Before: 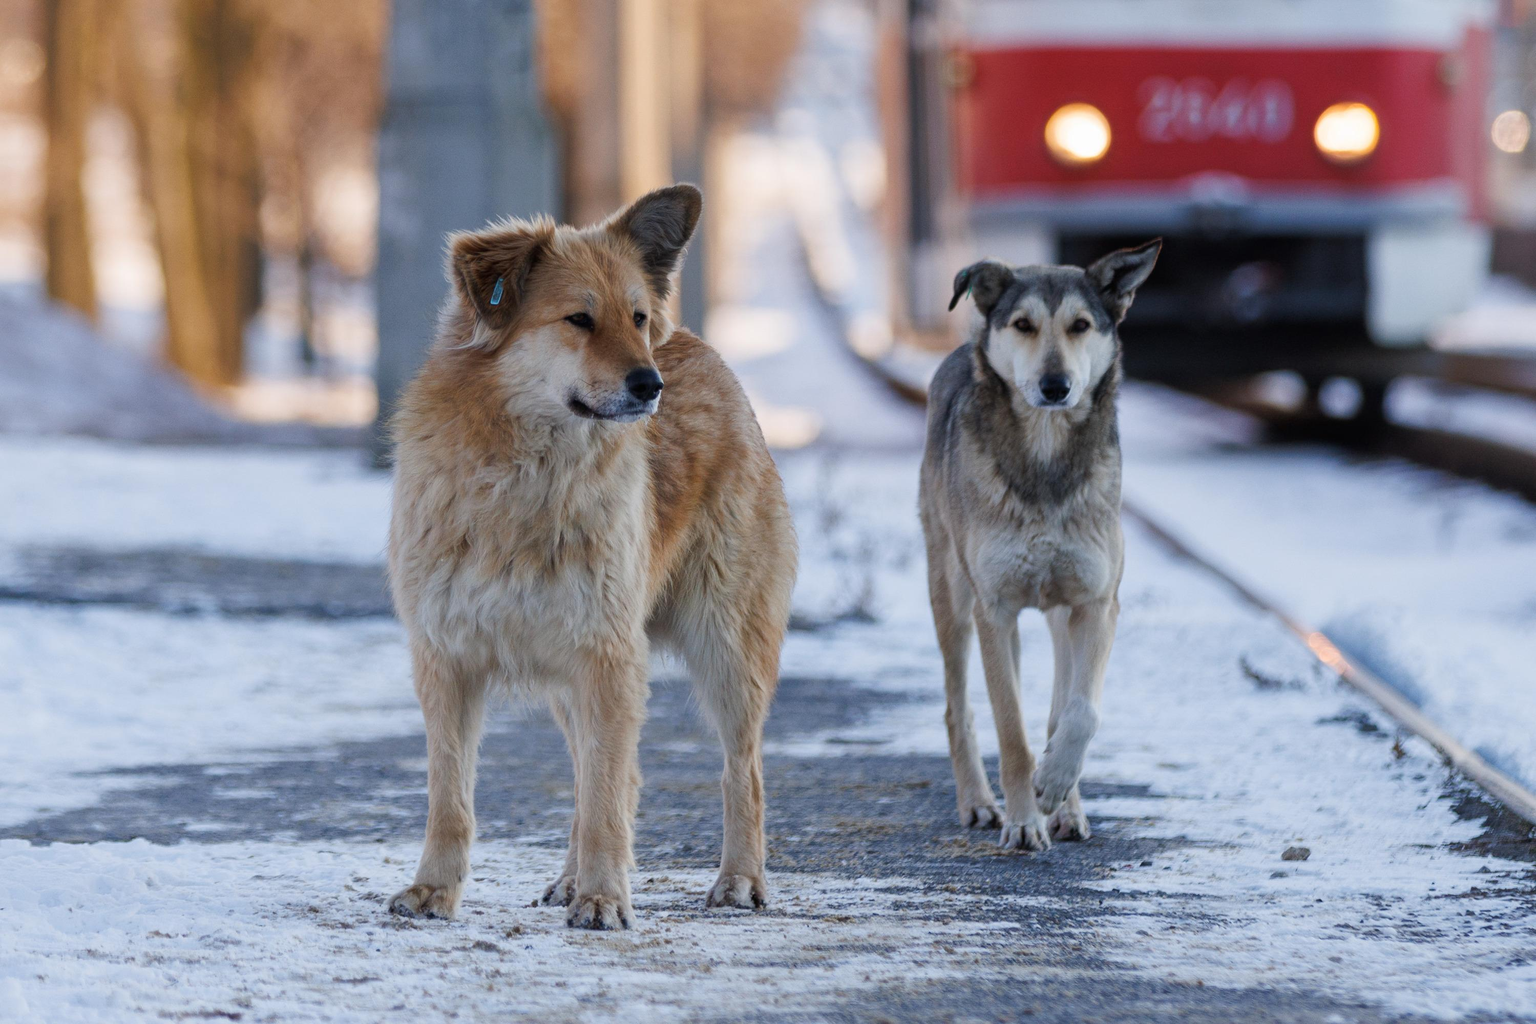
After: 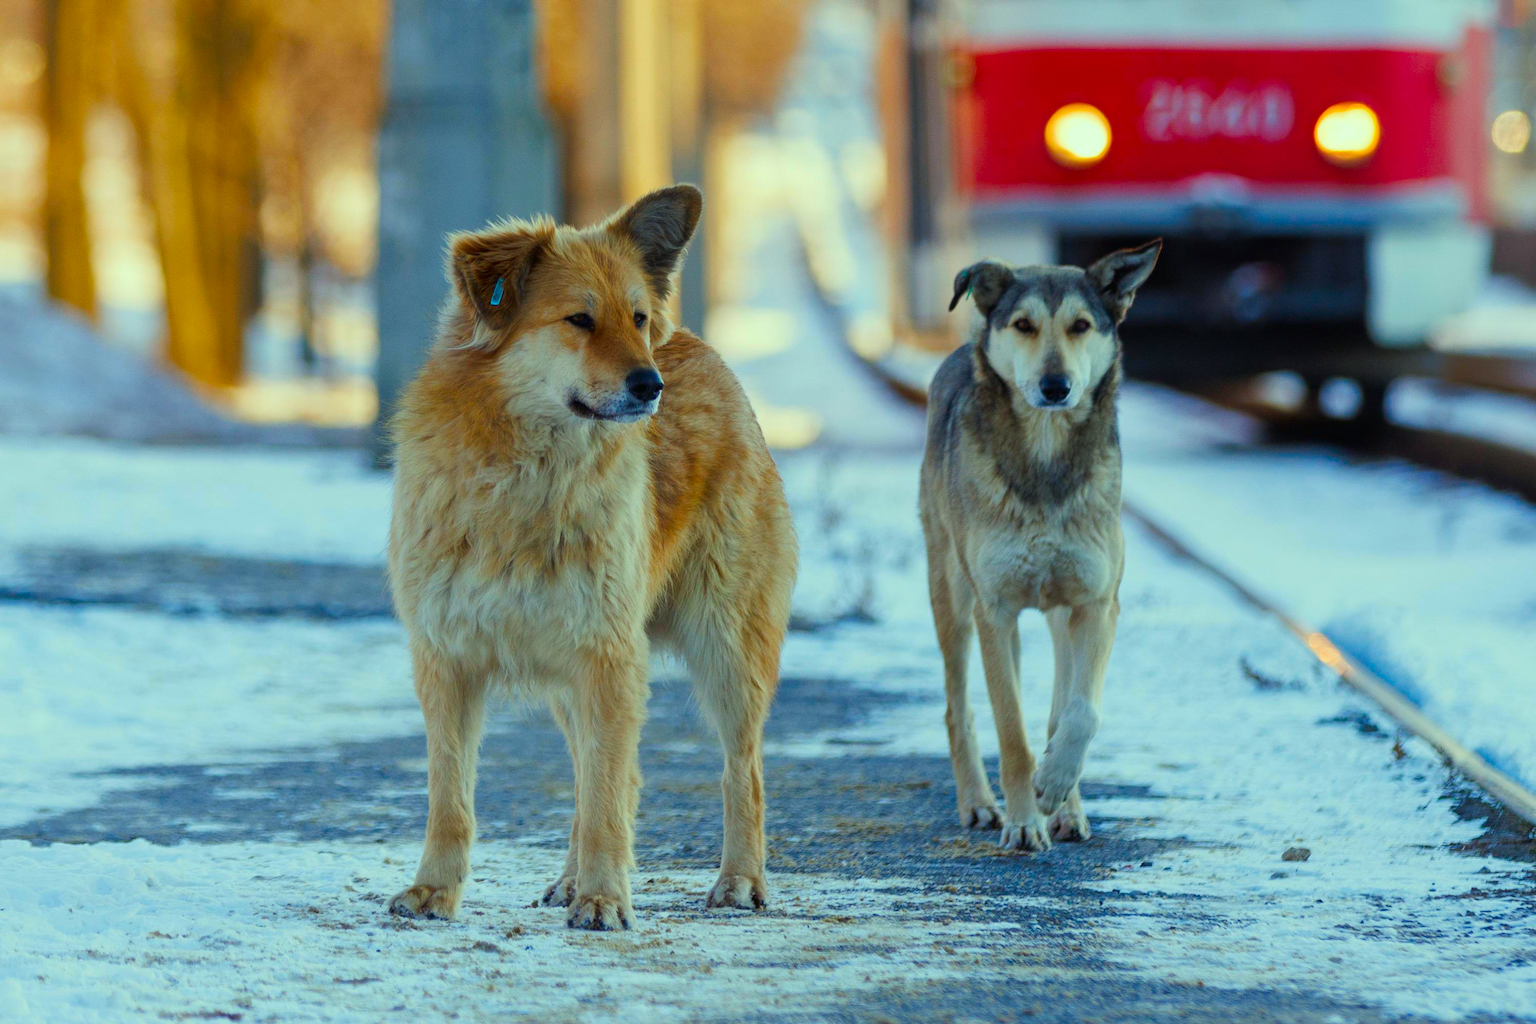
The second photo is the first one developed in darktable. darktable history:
color correction: highlights a* -11.11, highlights b* 9.83, saturation 1.71
